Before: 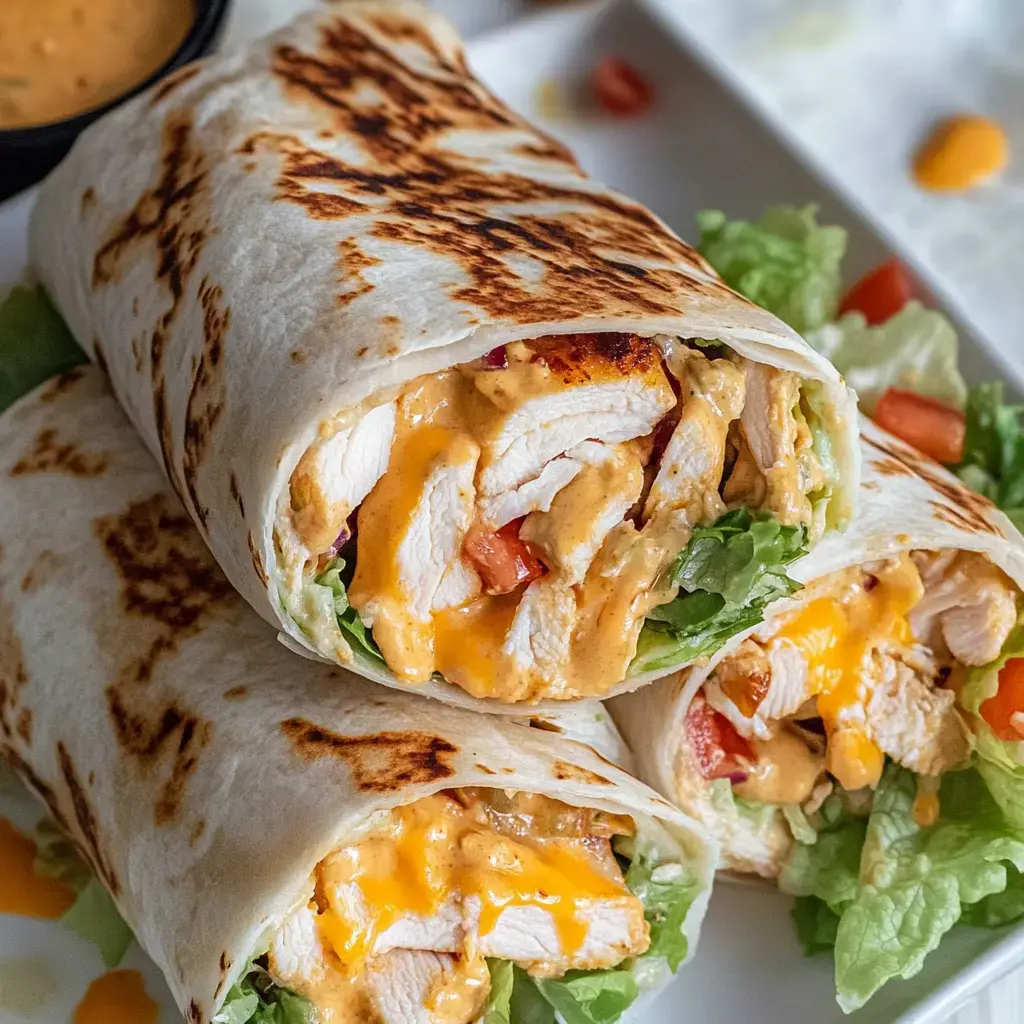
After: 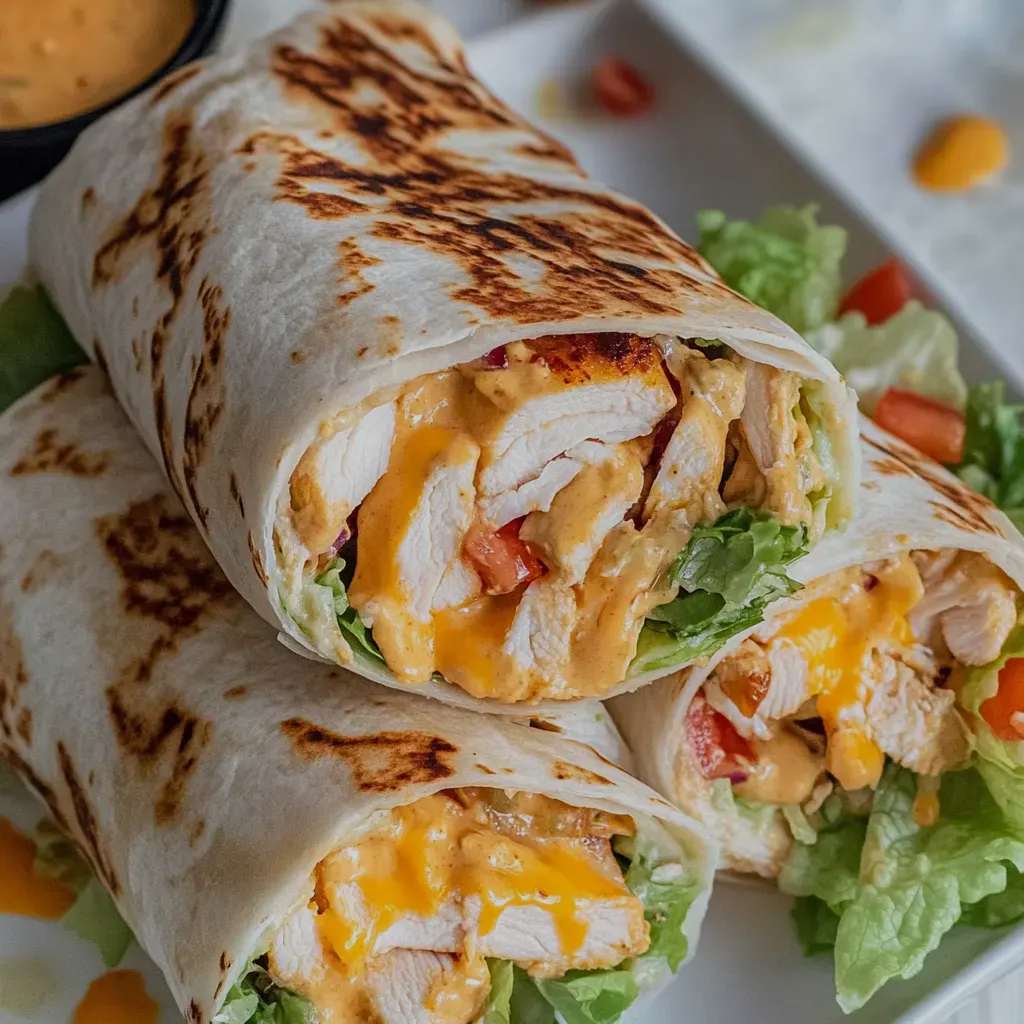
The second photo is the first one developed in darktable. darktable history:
tone equalizer: -8 EV -0.002 EV, -7 EV 0.005 EV, -6 EV -0.027 EV, -5 EV 0.017 EV, -4 EV -0.014 EV, -3 EV 0.039 EV, -2 EV -0.08 EV, -1 EV -0.313 EV, +0 EV -0.607 EV, smoothing diameter 24.92%, edges refinement/feathering 6.26, preserve details guided filter
